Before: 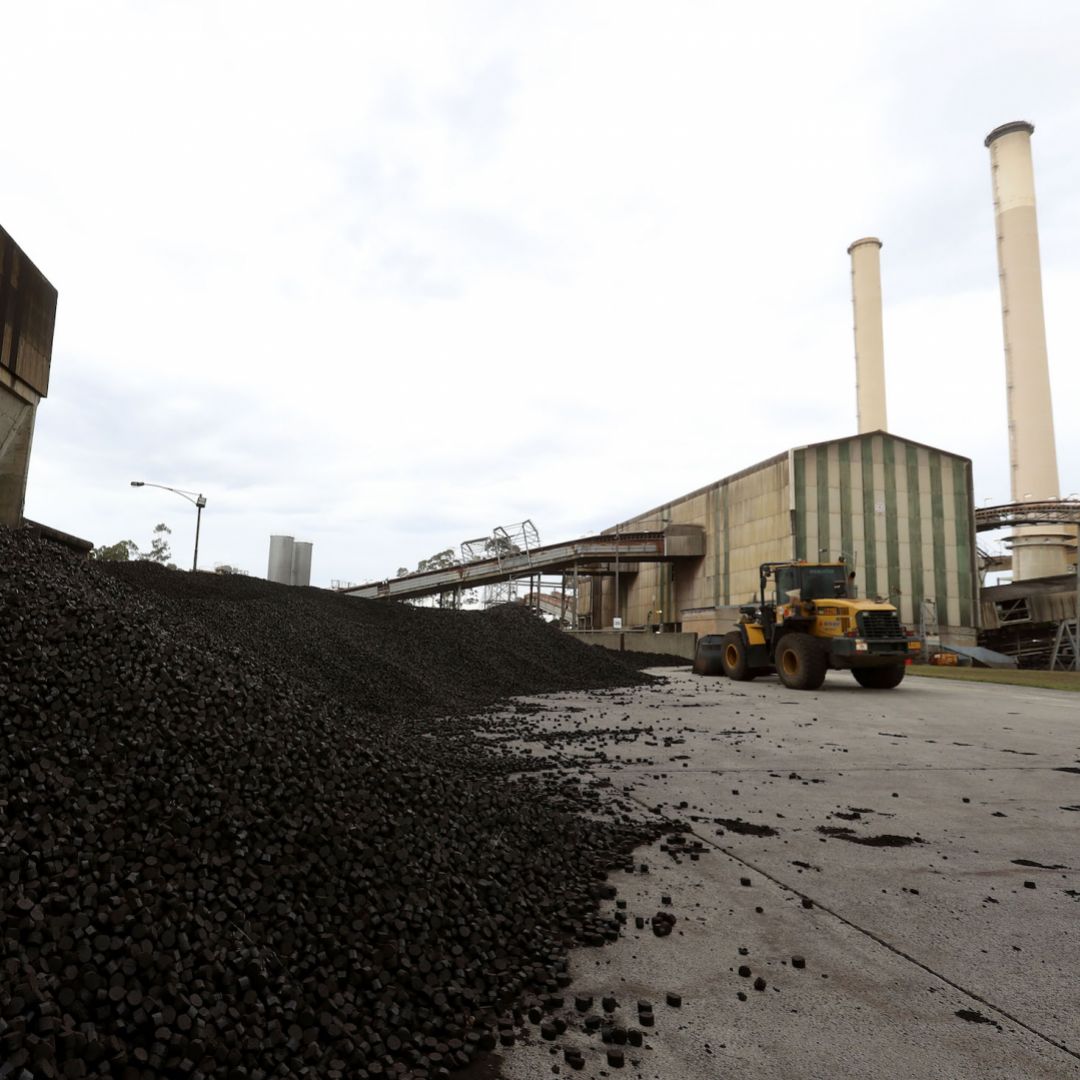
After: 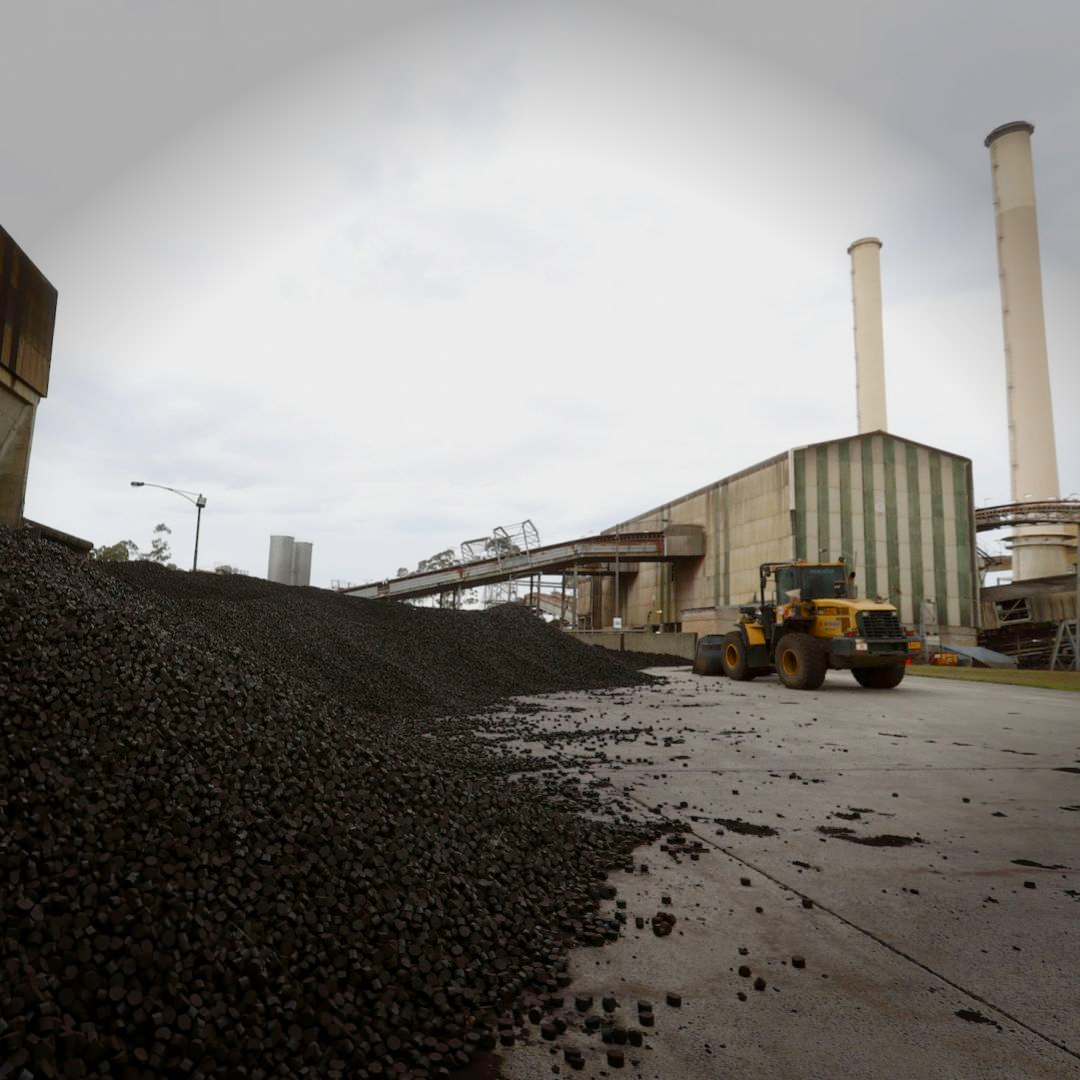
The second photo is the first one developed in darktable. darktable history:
vignetting: fall-off start 90.53%, fall-off radius 38.41%, saturation 0.371, width/height ratio 1.211, shape 1.29
color balance rgb: perceptual saturation grading › global saturation 0.891%, perceptual saturation grading › highlights -24.794%, perceptual saturation grading › shadows 29.633%, contrast -9.723%
